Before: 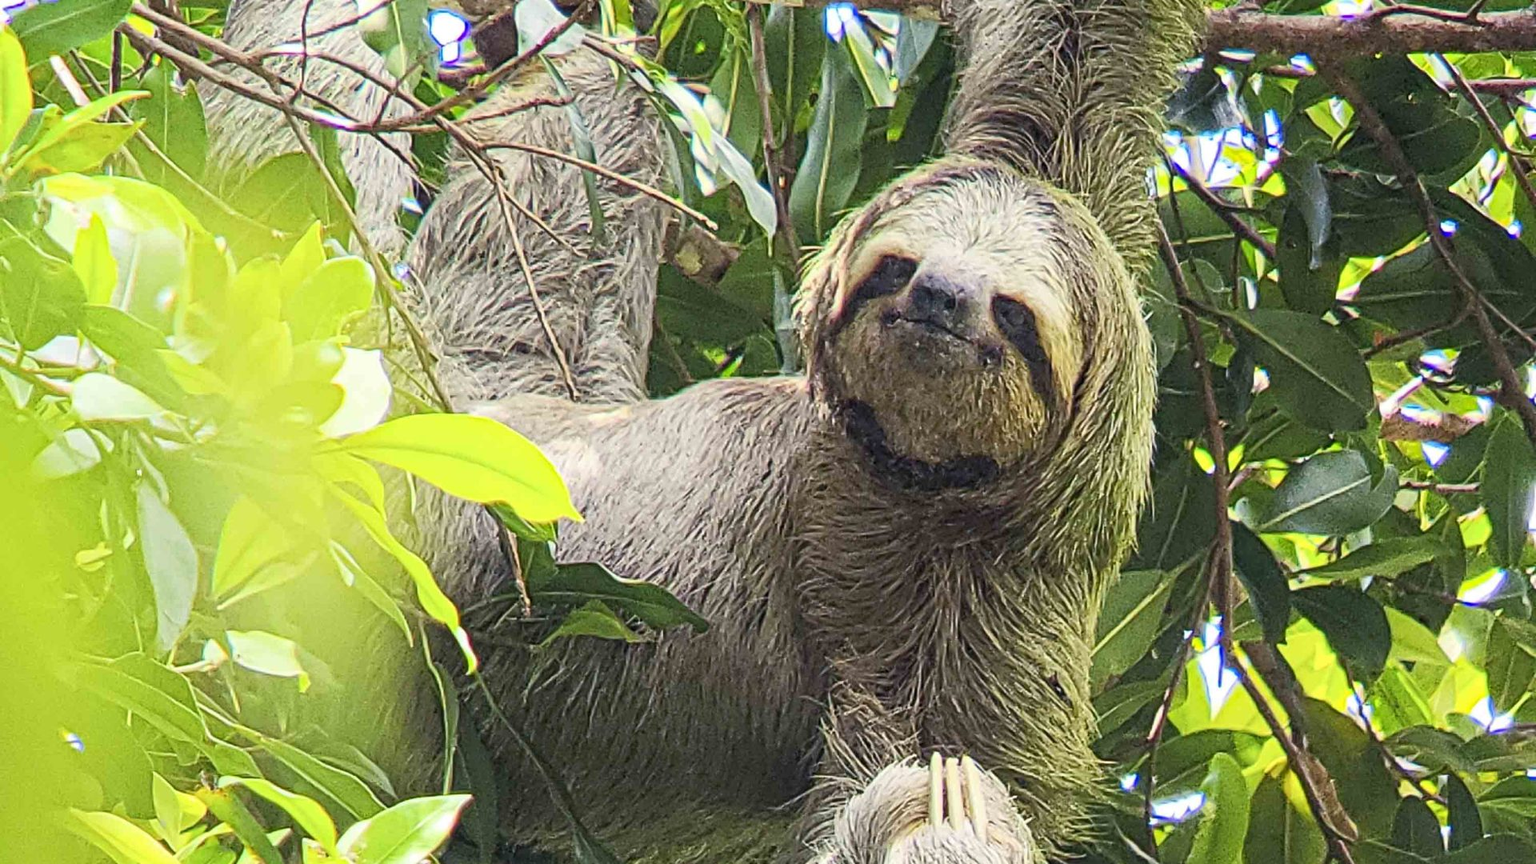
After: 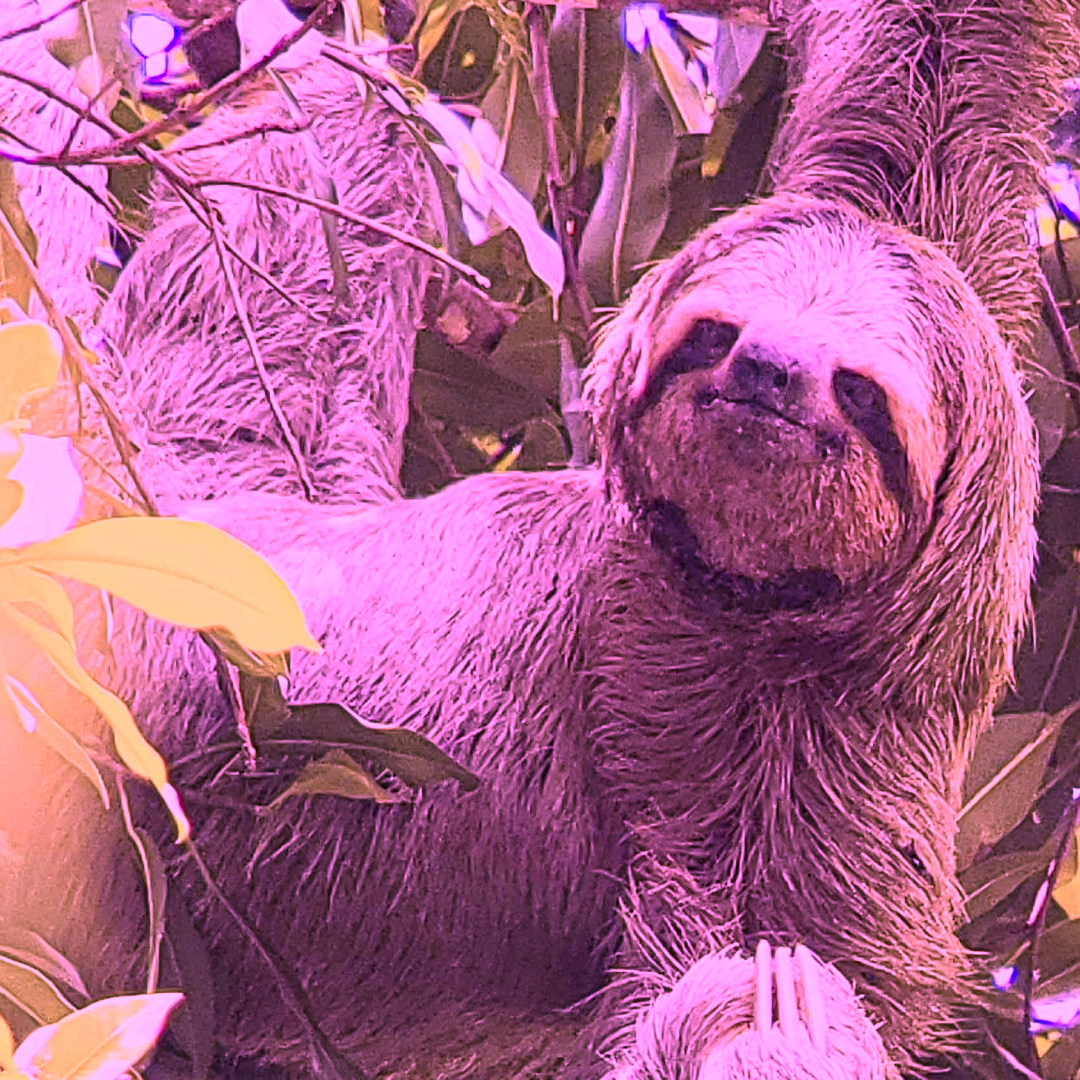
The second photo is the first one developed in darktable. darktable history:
color calibration: illuminant custom, x 0.263, y 0.52, temperature 7010.07 K, saturation algorithm version 1 (2020)
crop: left 21.246%, right 22.459%
